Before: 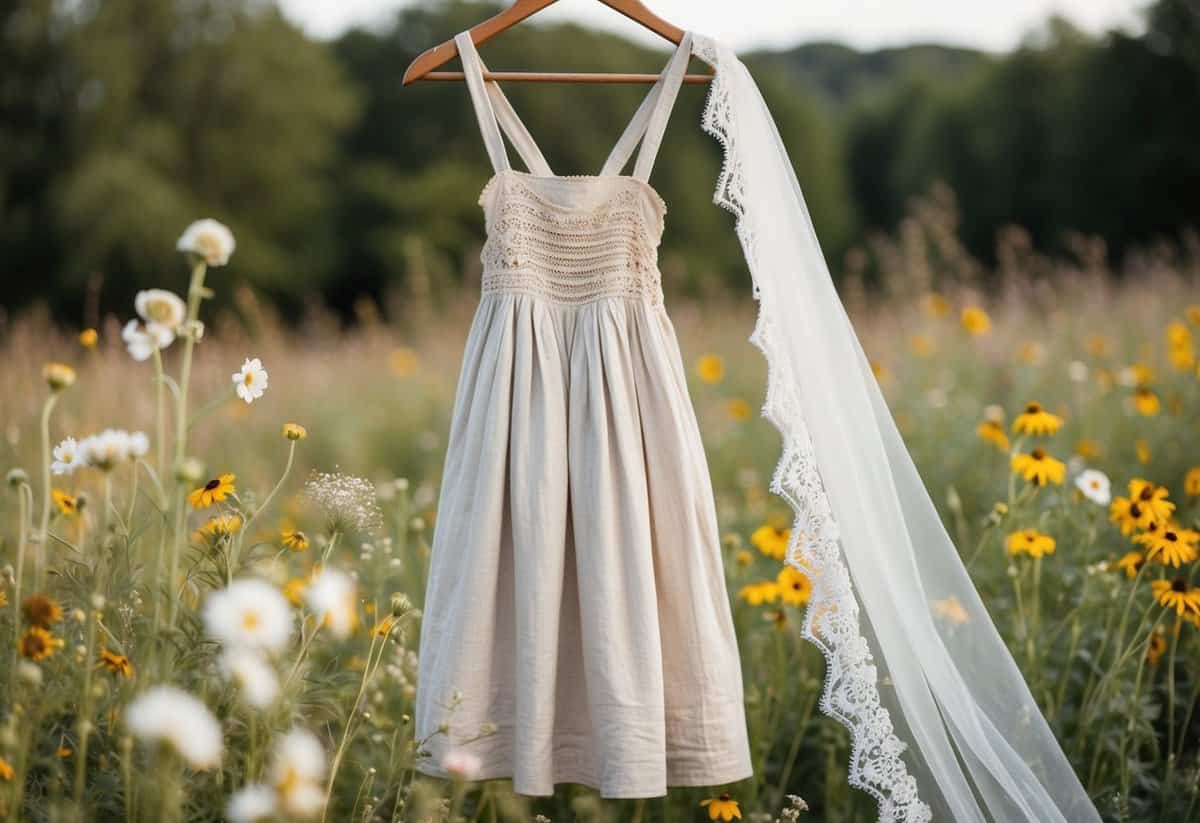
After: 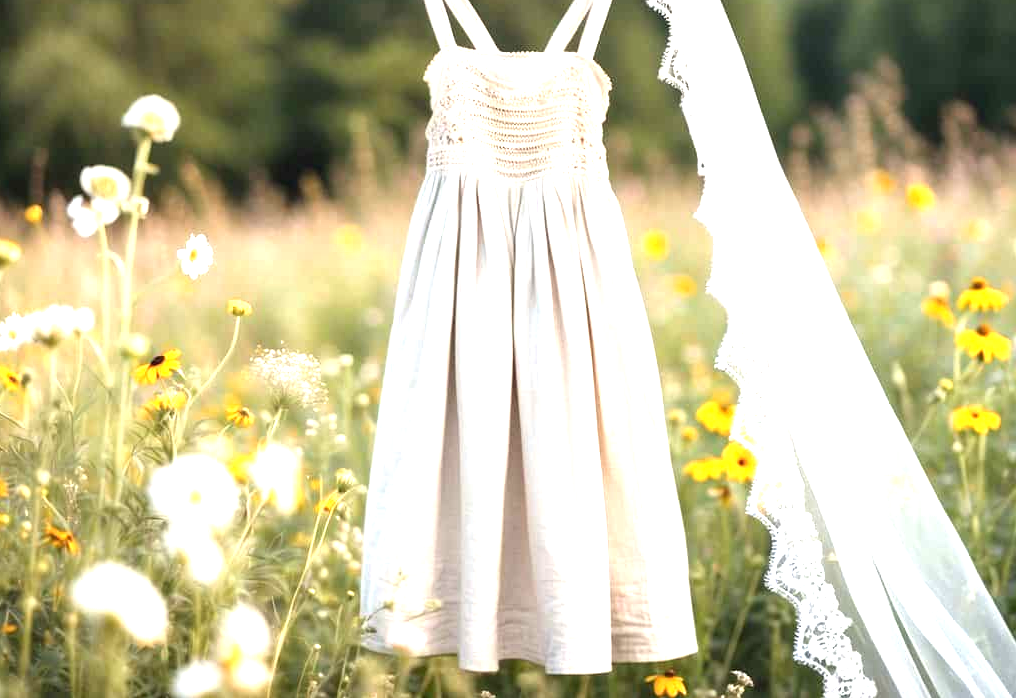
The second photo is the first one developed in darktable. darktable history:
crop and rotate: left 4.653%, top 15.163%, right 10.637%
exposure: black level correction 0, exposure 1.458 EV, compensate exposure bias true, compensate highlight preservation false
